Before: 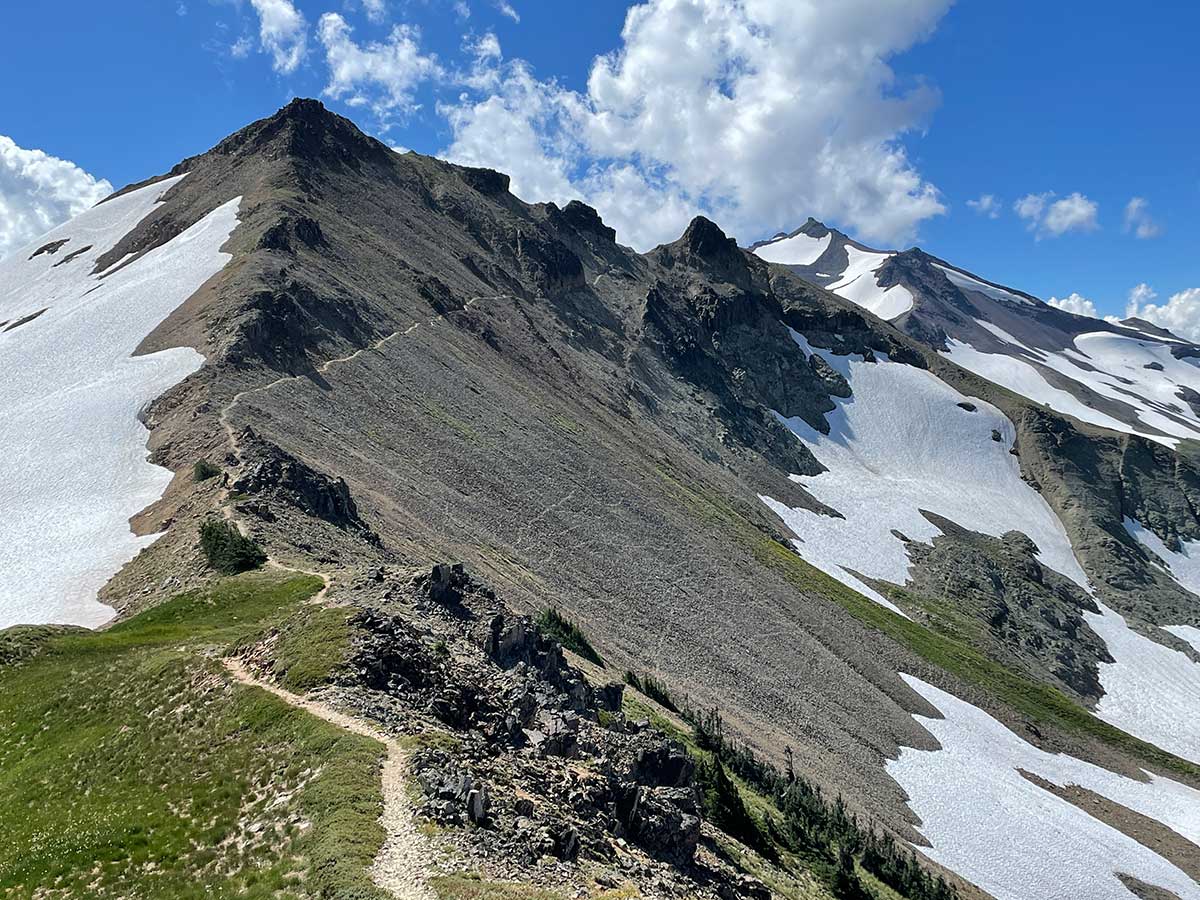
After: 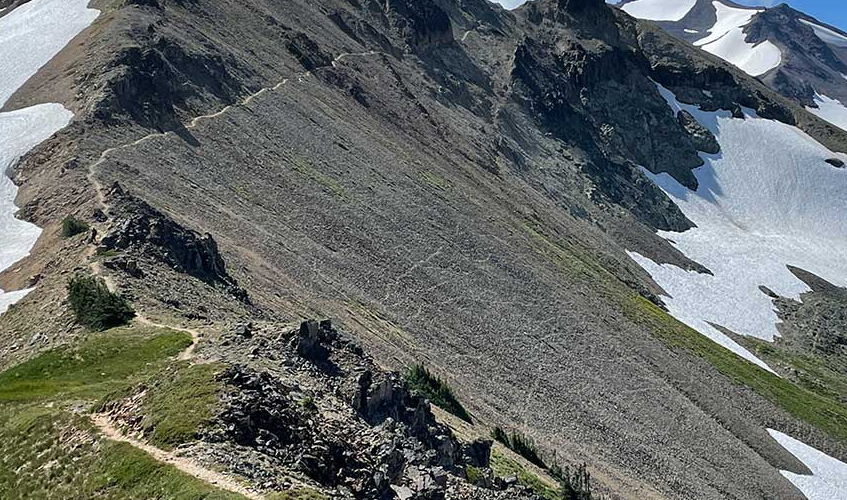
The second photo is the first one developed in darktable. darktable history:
crop: left 11.035%, top 27.164%, right 18.312%, bottom 17.268%
